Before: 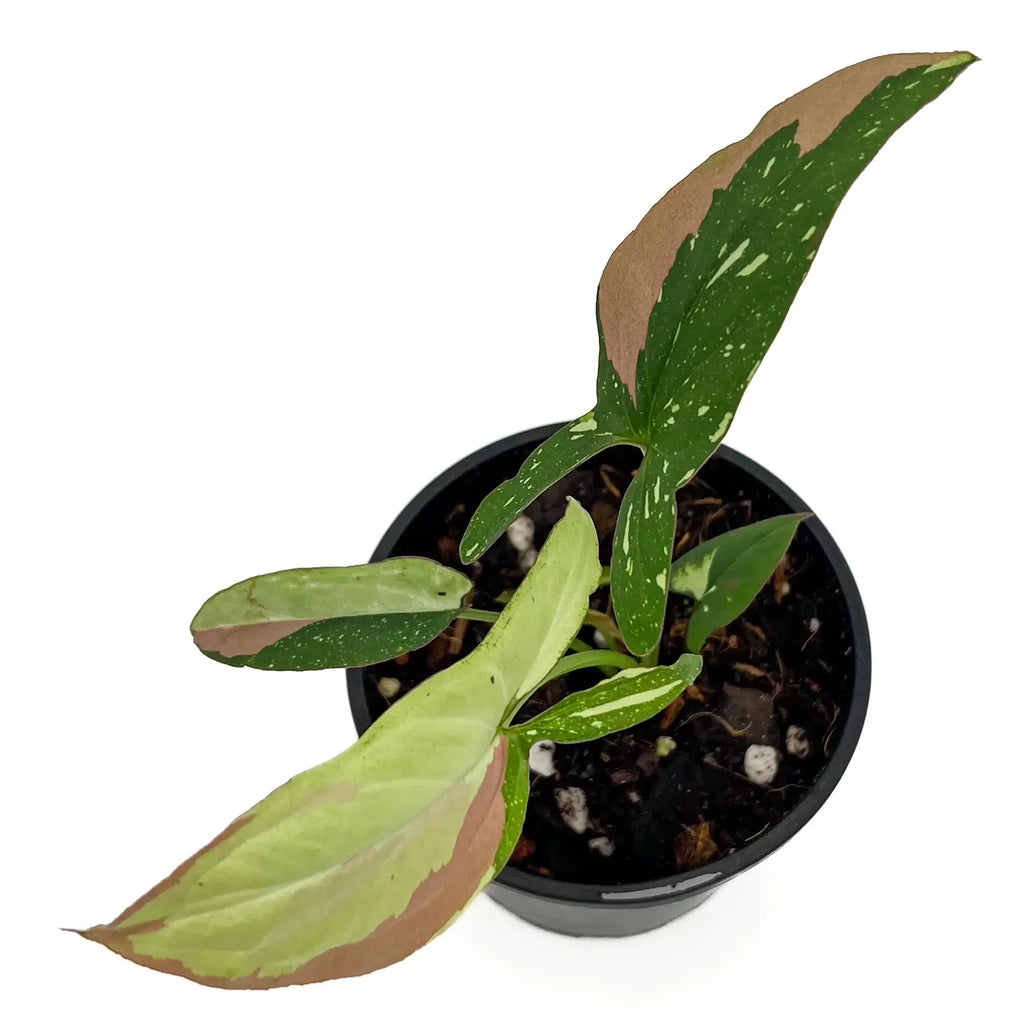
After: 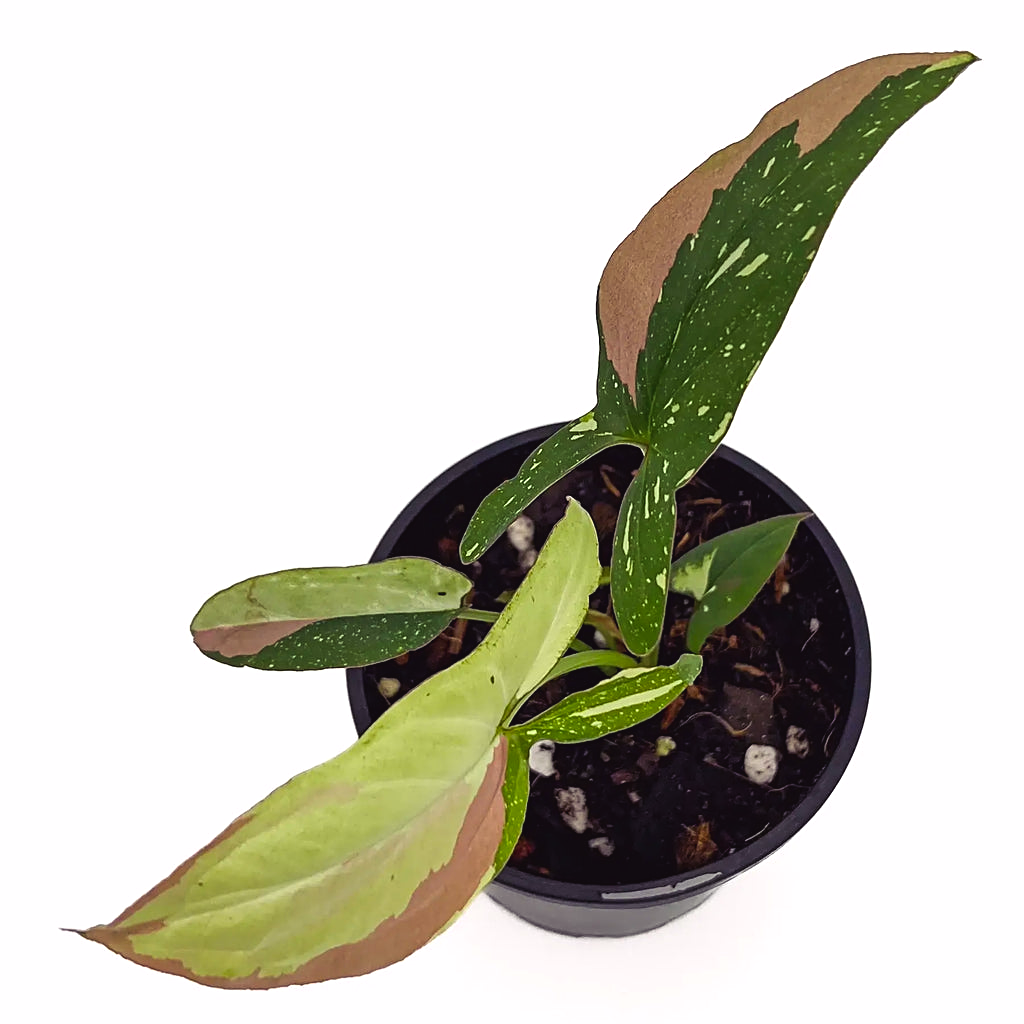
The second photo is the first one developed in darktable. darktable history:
sharpen: on, module defaults
color balance rgb: shadows lift › luminance -21.303%, shadows lift › chroma 9.229%, shadows lift › hue 286.22°, global offset › luminance 0.496%, perceptual saturation grading › global saturation 14.609%
color correction: highlights a* 2.99, highlights b* -0.981, shadows a* -0.07, shadows b* 2.49, saturation 0.978
